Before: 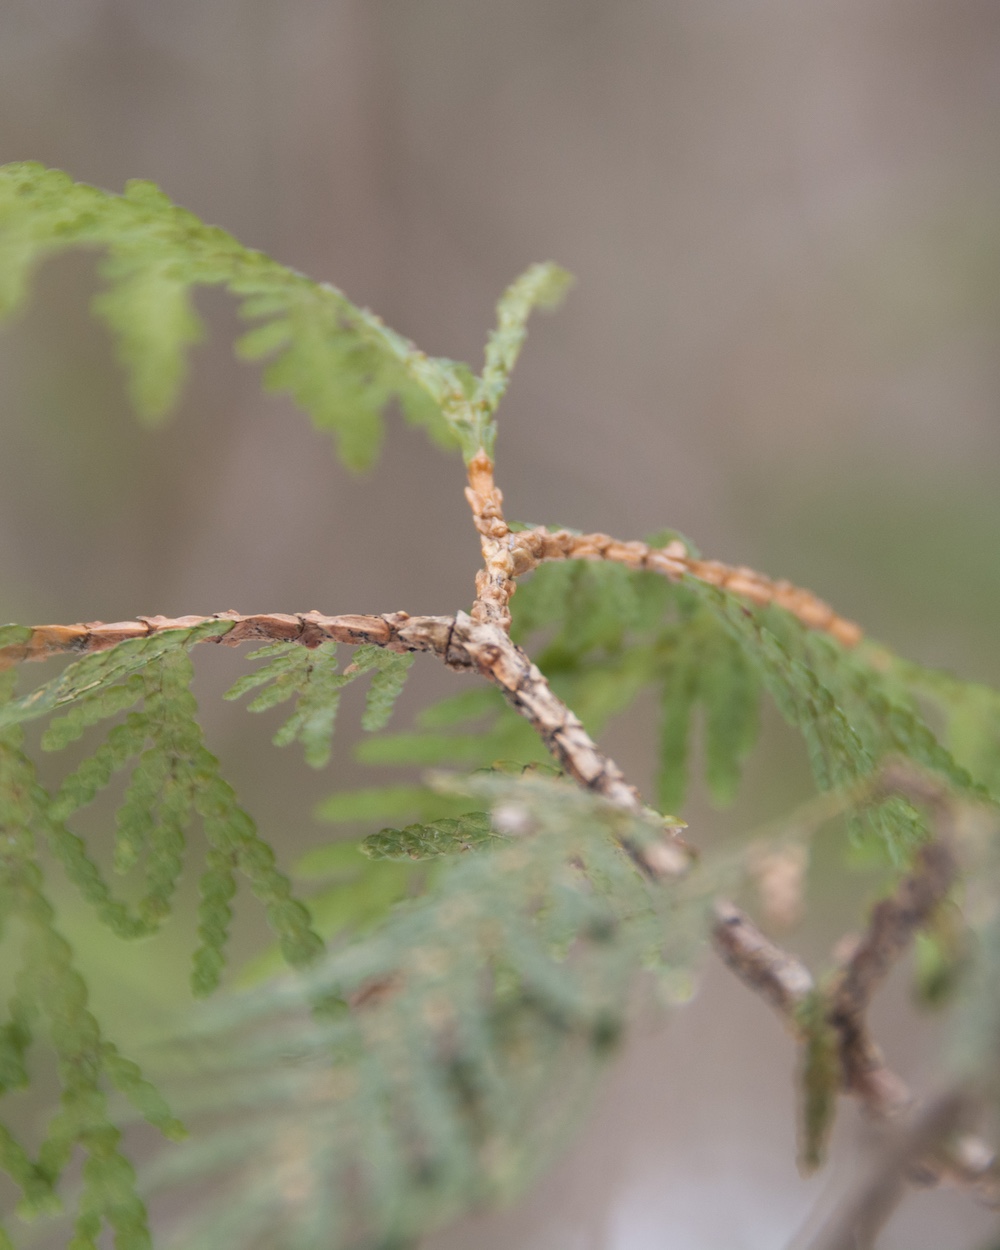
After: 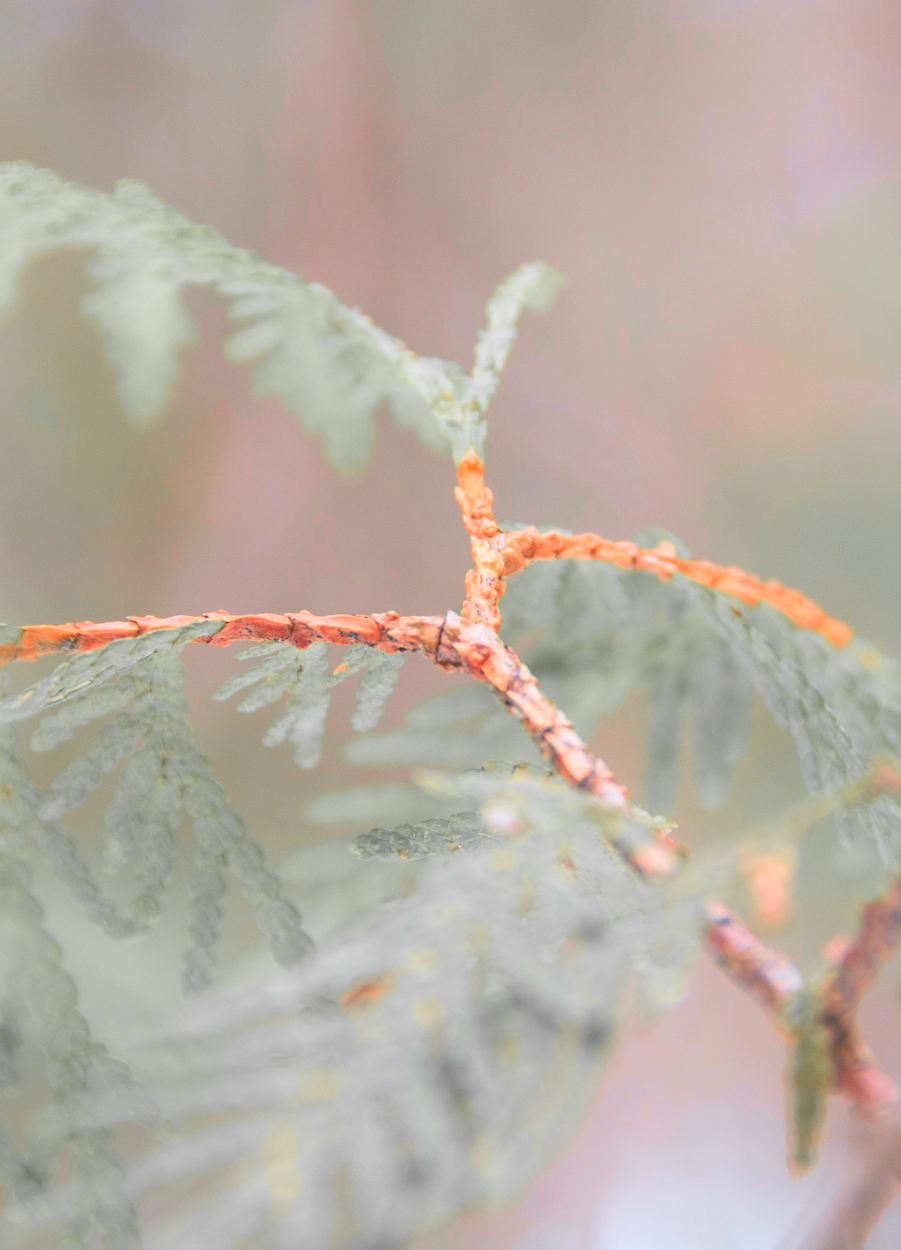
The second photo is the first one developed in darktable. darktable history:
color correction: highlights a* -0.772, highlights b* -8.92
color zones: curves: ch1 [(0, 0.679) (0.143, 0.647) (0.286, 0.261) (0.378, -0.011) (0.571, 0.396) (0.714, 0.399) (0.857, 0.406) (1, 0.679)]
crop and rotate: left 1.088%, right 8.807%
tone curve: curves: ch0 [(0, 0) (0.051, 0.047) (0.102, 0.099) (0.258, 0.29) (0.442, 0.527) (0.695, 0.804) (0.88, 0.952) (1, 1)]; ch1 [(0, 0) (0.339, 0.298) (0.402, 0.363) (0.444, 0.415) (0.485, 0.469) (0.494, 0.493) (0.504, 0.501) (0.525, 0.534) (0.555, 0.593) (0.594, 0.648) (1, 1)]; ch2 [(0, 0) (0.48, 0.48) (0.504, 0.5) (0.535, 0.557) (0.581, 0.623) (0.649, 0.683) (0.824, 0.815) (1, 1)], color space Lab, independent channels, preserve colors none
contrast equalizer: y [[0.46, 0.454, 0.451, 0.451, 0.455, 0.46], [0.5 ×6], [0.5 ×6], [0 ×6], [0 ×6]]
contrast brightness saturation: contrast 0.07, brightness 0.08, saturation 0.18
